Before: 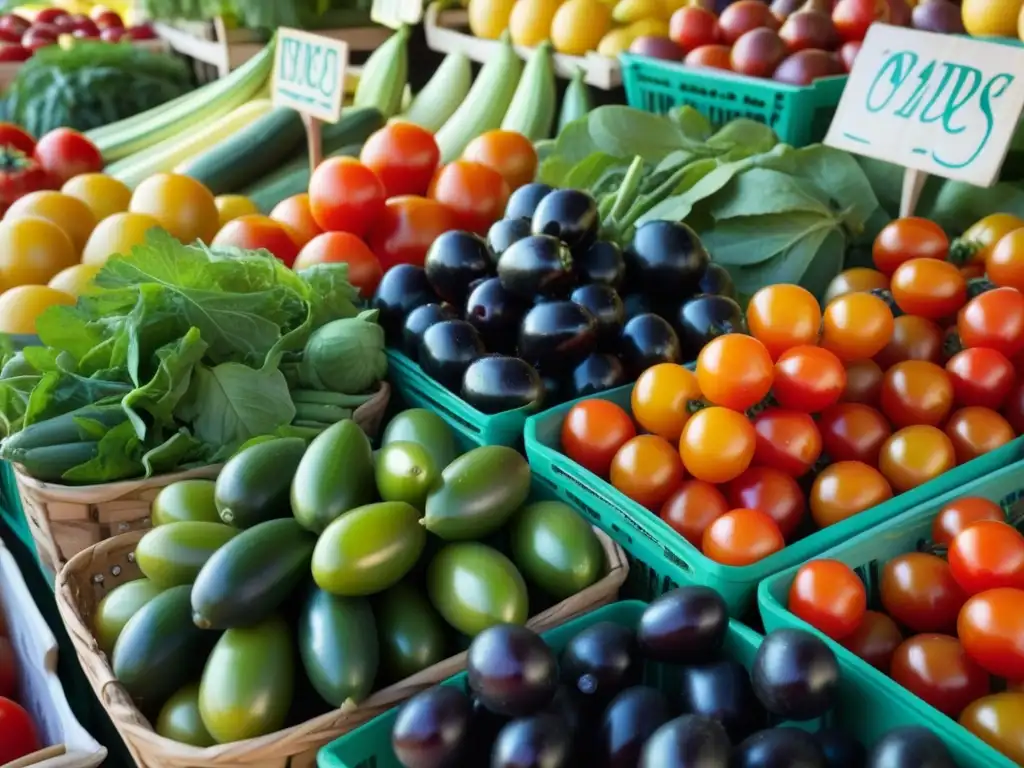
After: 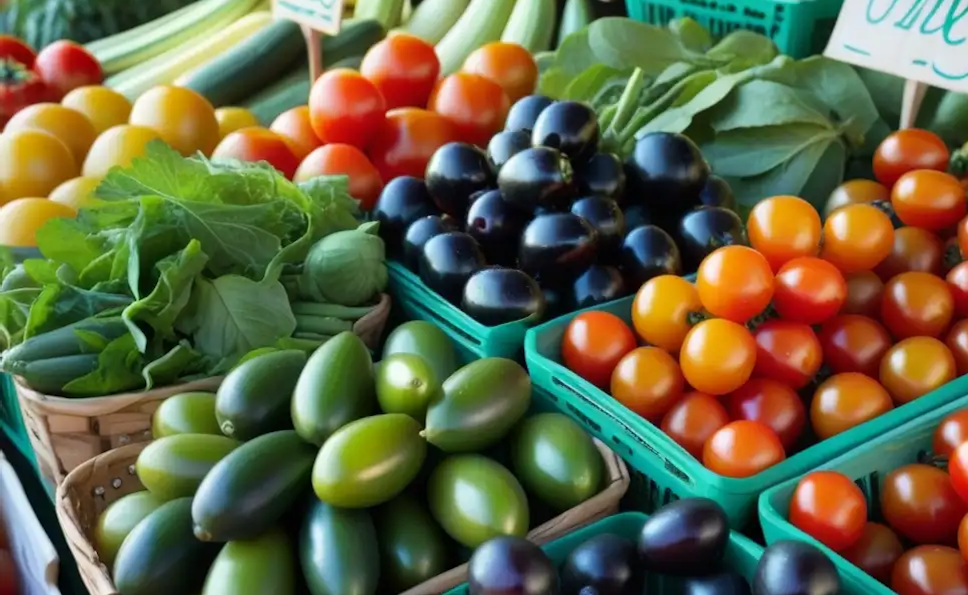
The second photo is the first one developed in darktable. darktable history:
crop and rotate: angle 0.068°, top 11.542%, right 5.491%, bottom 11.062%
